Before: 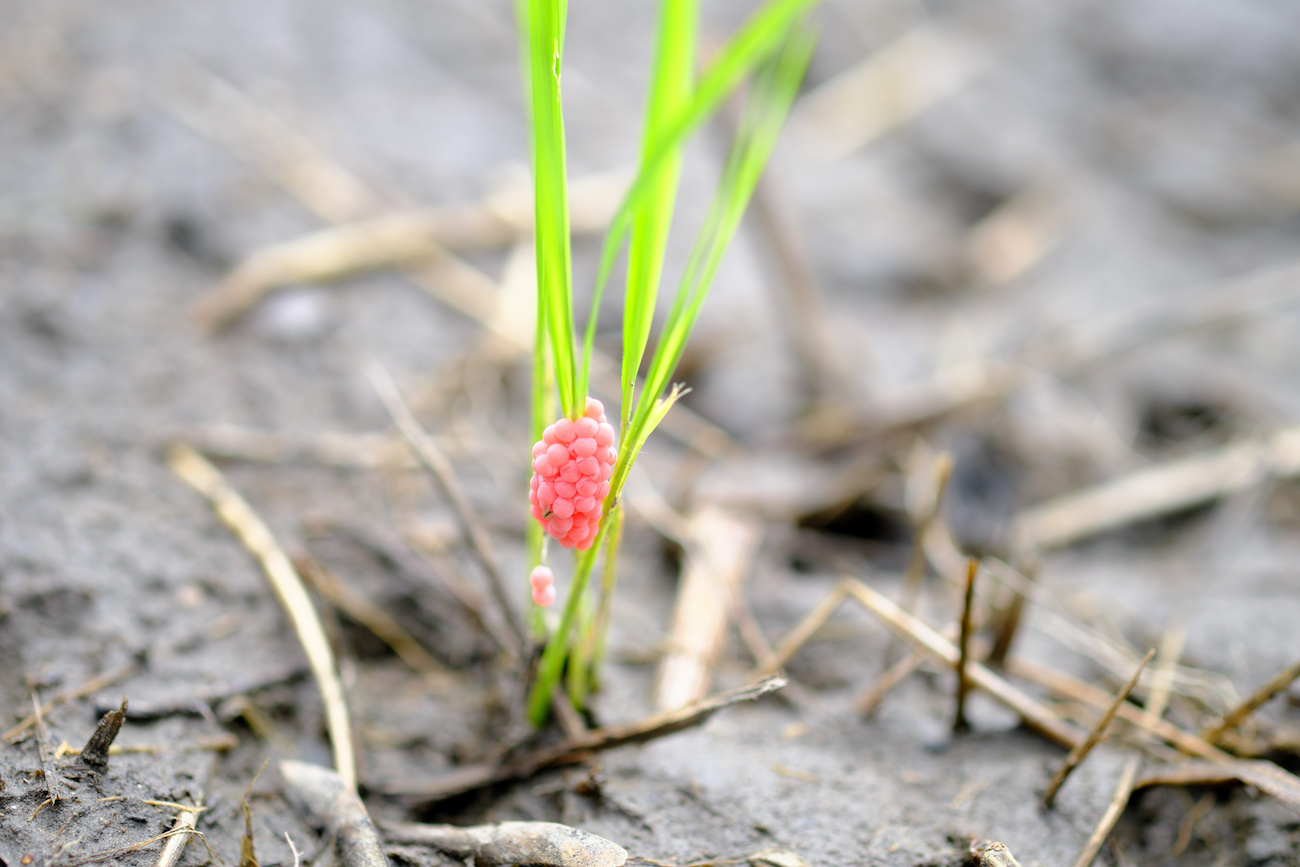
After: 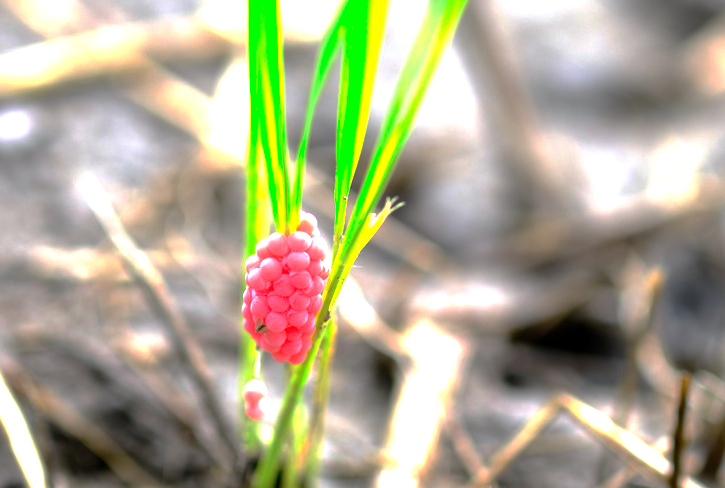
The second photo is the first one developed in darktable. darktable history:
crop and rotate: left 22.15%, top 21.618%, right 22.073%, bottom 22.028%
base curve: curves: ch0 [(0, 0) (0.826, 0.587) (1, 1)], preserve colors none
tone equalizer: -8 EV -0.773 EV, -7 EV -0.699 EV, -6 EV -0.591 EV, -5 EV -0.397 EV, -3 EV 0.388 EV, -2 EV 0.6 EV, -1 EV 0.693 EV, +0 EV 0.722 EV, edges refinement/feathering 500, mask exposure compensation -1.57 EV, preserve details no
